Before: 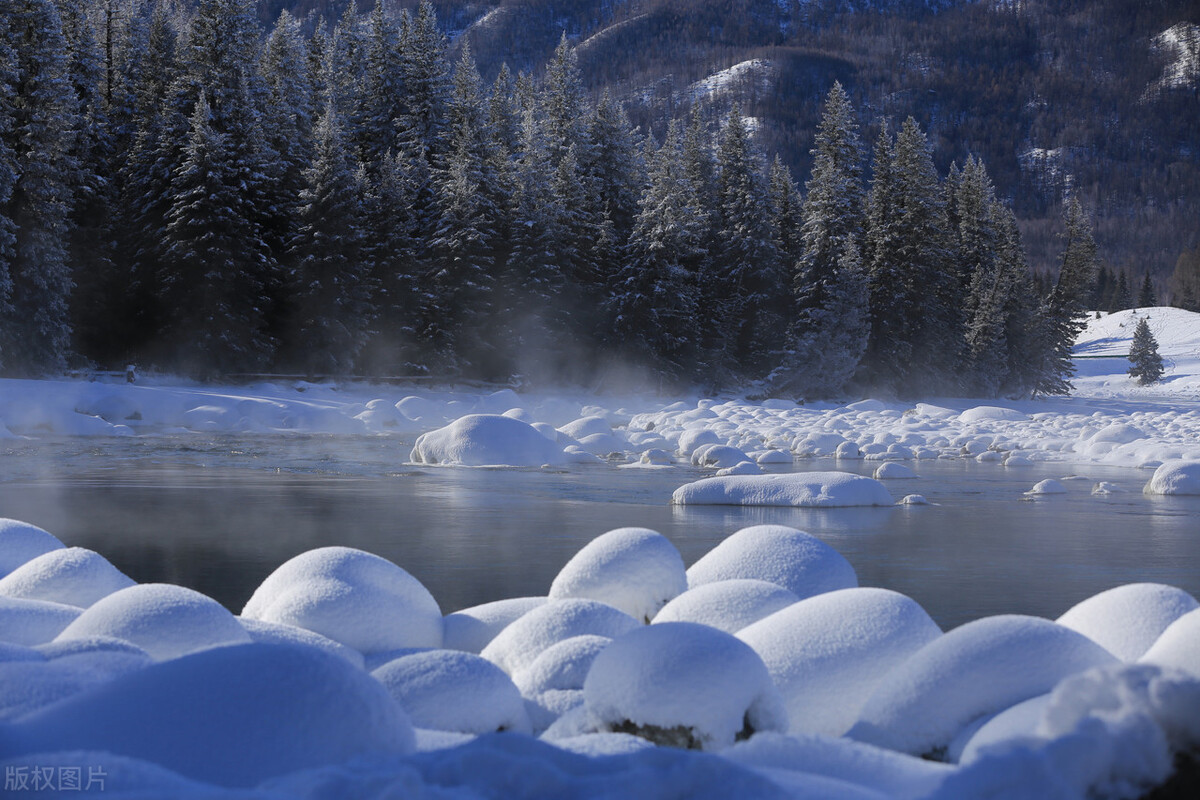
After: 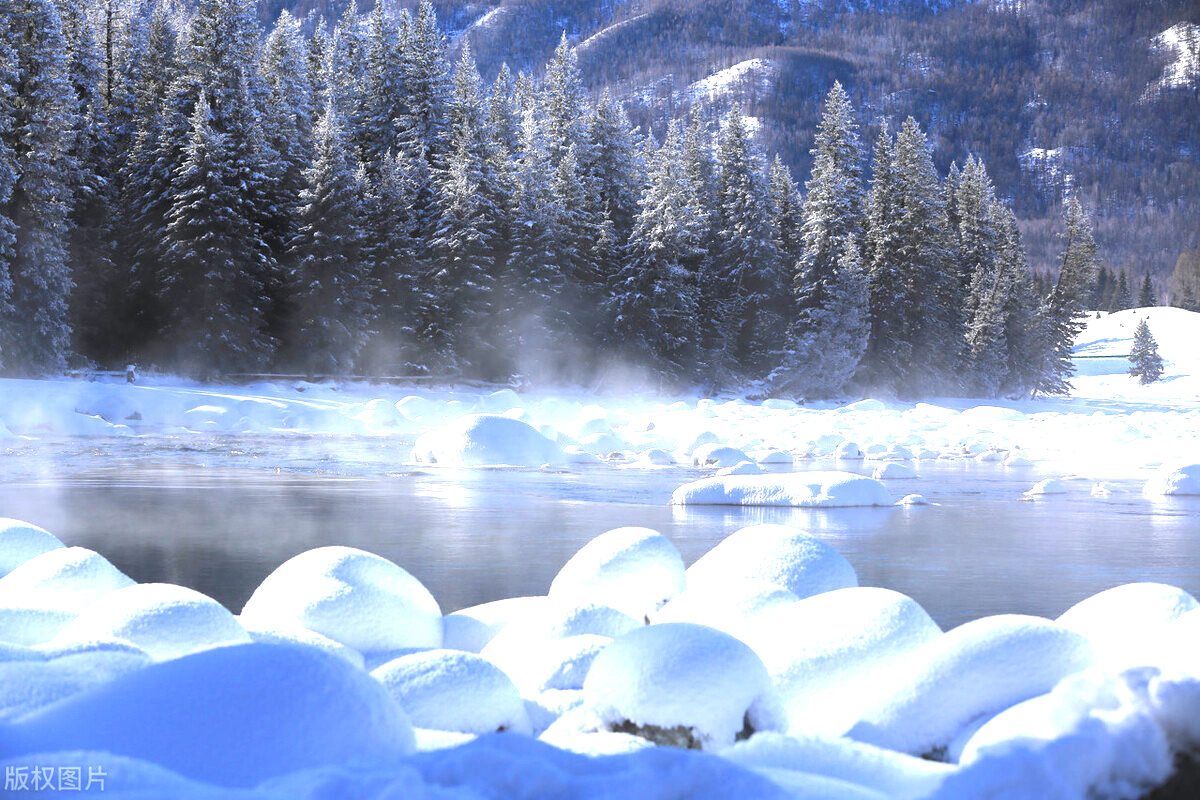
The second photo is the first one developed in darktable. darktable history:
exposure: black level correction 0, exposure 1.928 EV, compensate highlight preservation false
